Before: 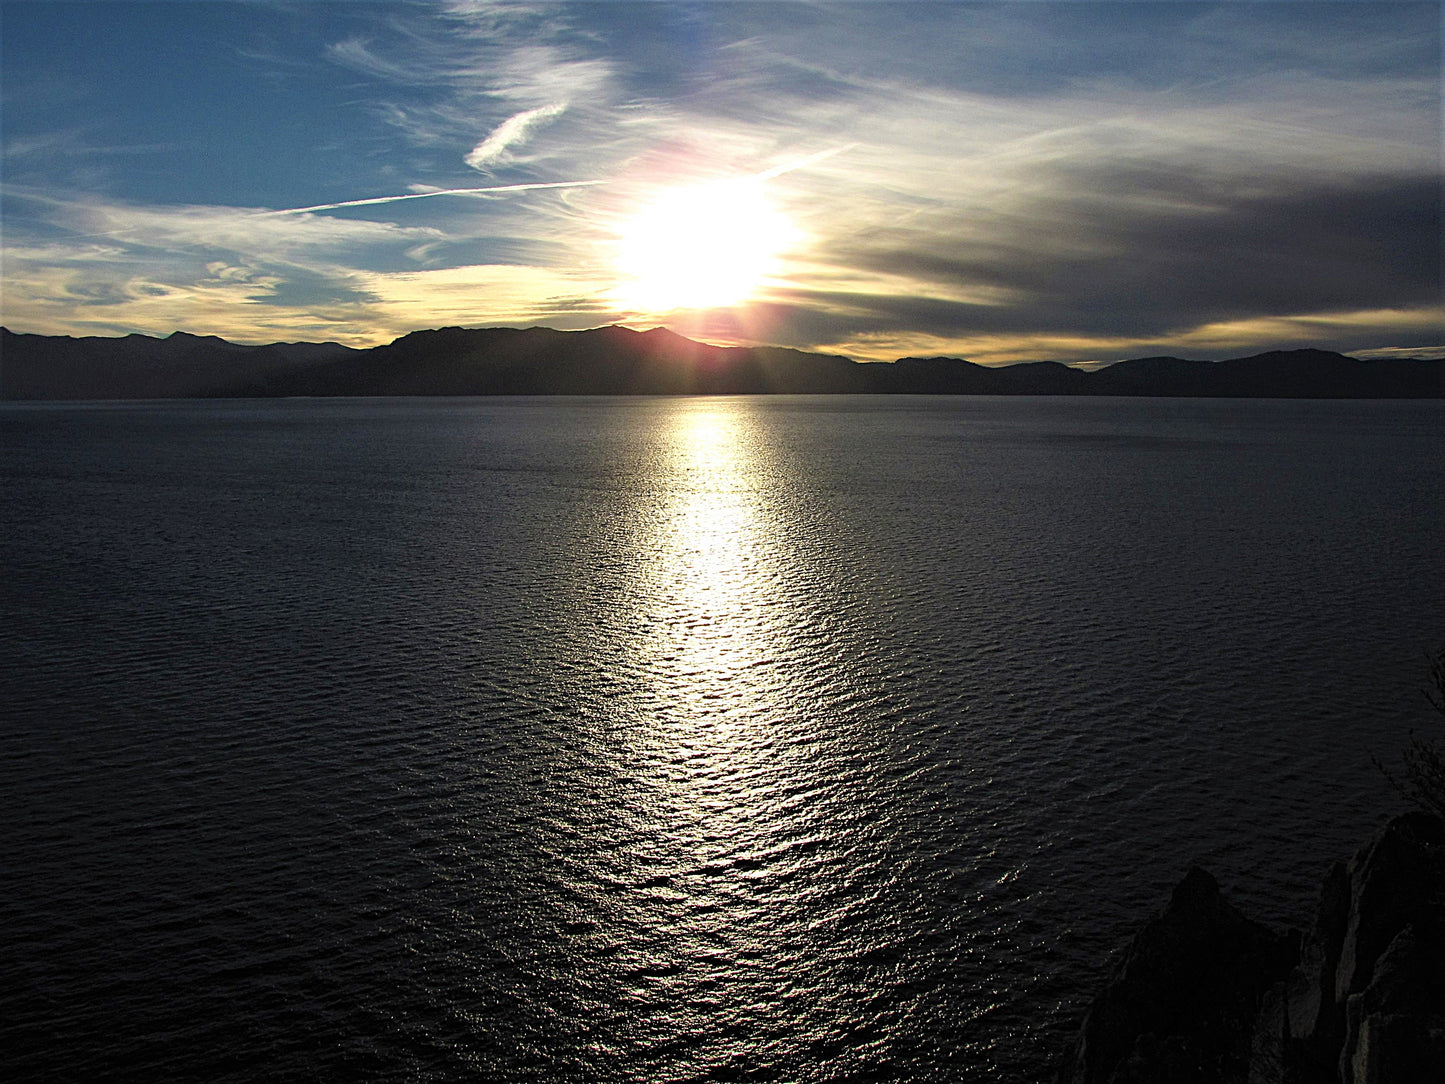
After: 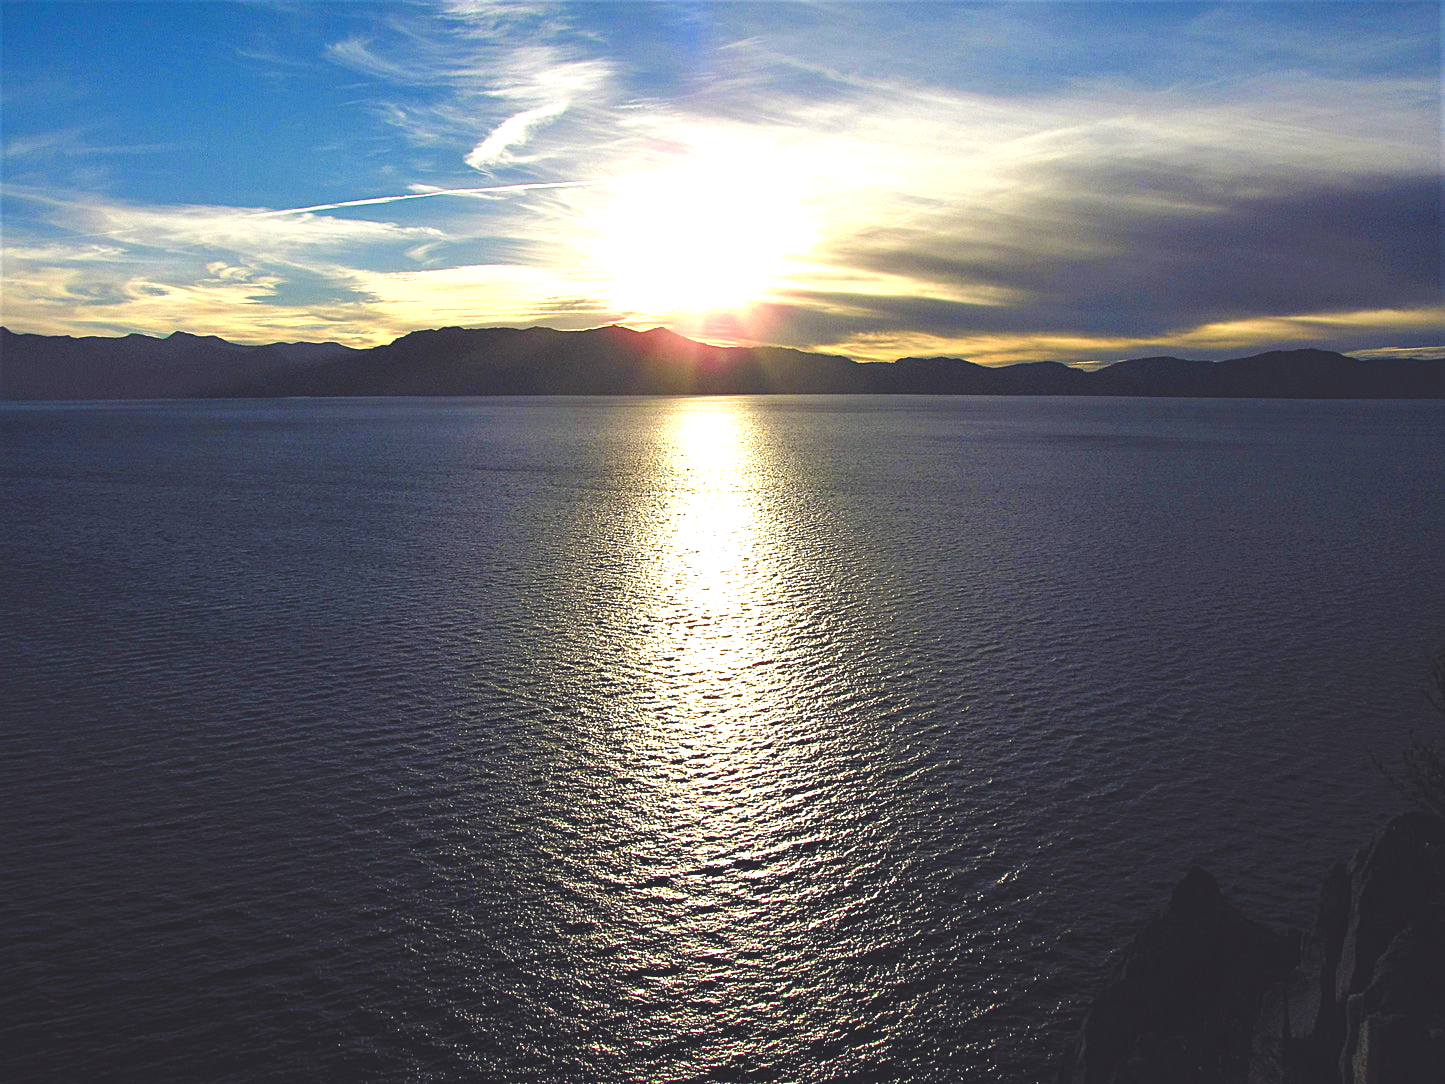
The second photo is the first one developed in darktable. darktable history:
exposure: black level correction 0, exposure 0.7 EV, compensate exposure bias true, compensate highlight preservation false
color balance rgb: shadows lift › chroma 3%, shadows lift › hue 280.8°, power › hue 330°, highlights gain › chroma 3%, highlights gain › hue 75.6°, global offset › luminance 2%, perceptual saturation grading › global saturation 20%, perceptual saturation grading › highlights -25%, perceptual saturation grading › shadows 50%, global vibrance 20.33%
white balance: red 0.967, blue 1.049
color zones: curves: ch0 [(0.068, 0.464) (0.25, 0.5) (0.48, 0.508) (0.75, 0.536) (0.886, 0.476) (0.967, 0.456)]; ch1 [(0.066, 0.456) (0.25, 0.5) (0.616, 0.508) (0.746, 0.56) (0.934, 0.444)]
